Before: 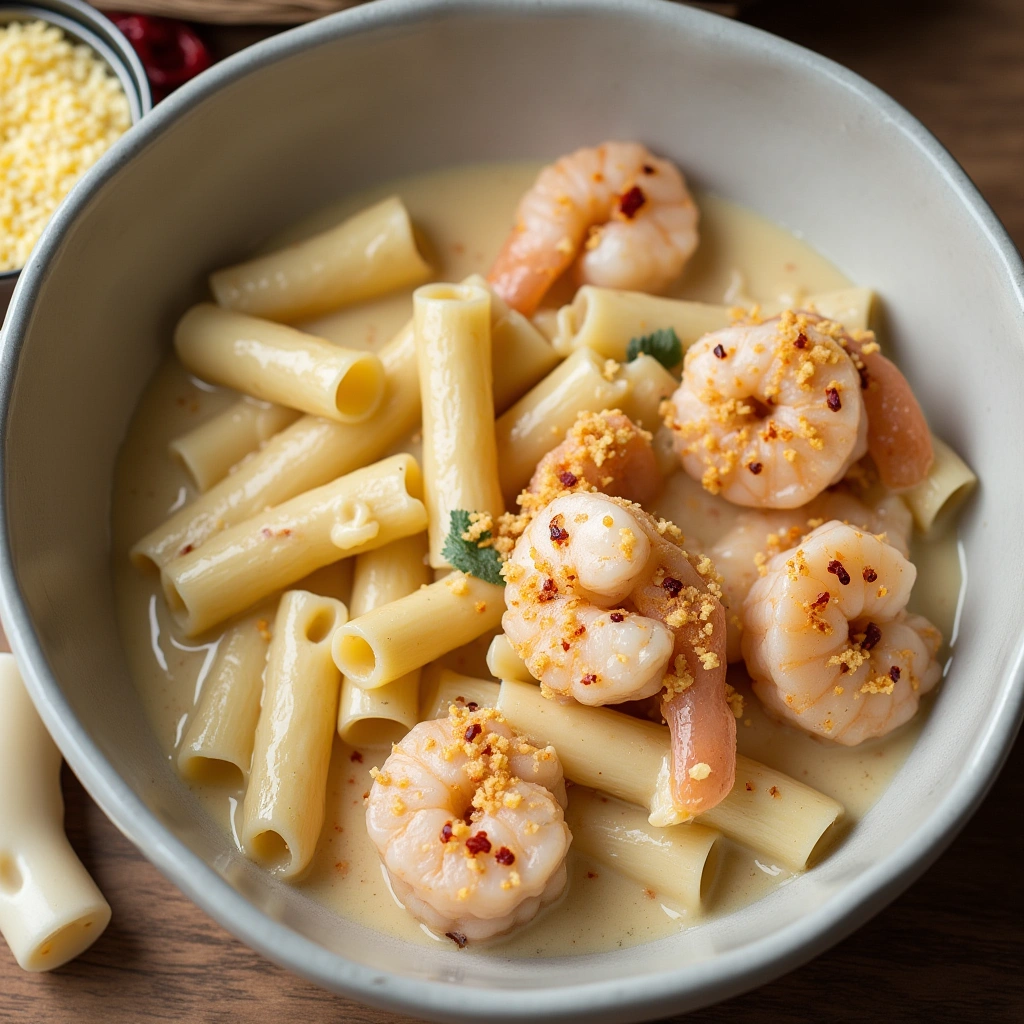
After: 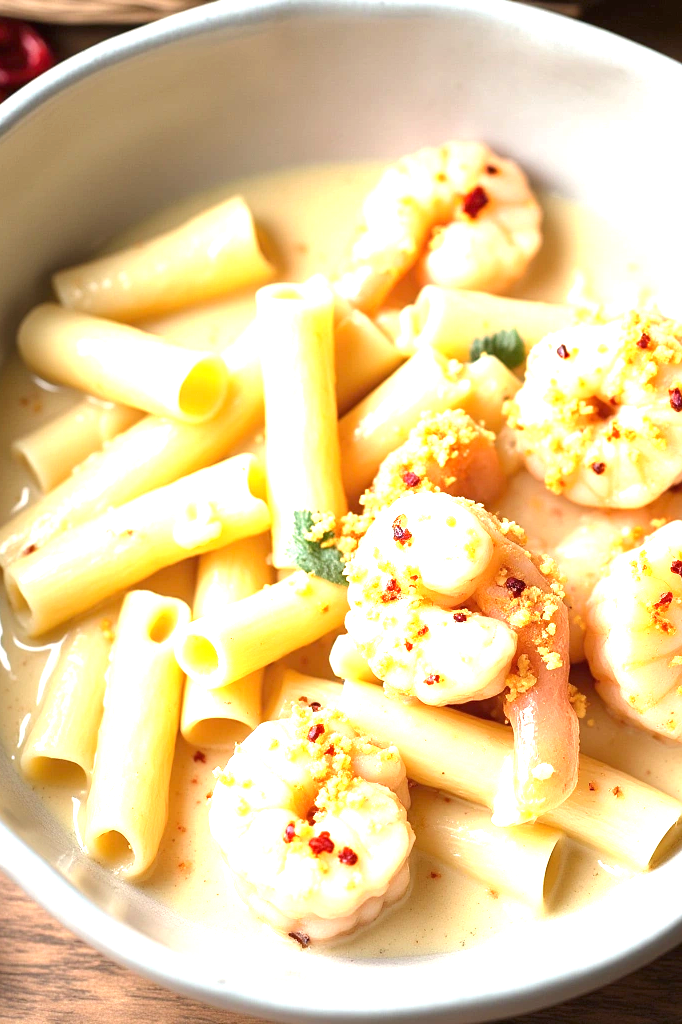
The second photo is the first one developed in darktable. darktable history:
crop and rotate: left 15.421%, right 17.961%
tone equalizer: edges refinement/feathering 500, mask exposure compensation -1.57 EV, preserve details no
exposure: black level correction 0, exposure 1.762 EV, compensate exposure bias true, compensate highlight preservation false
base curve: preserve colors none
